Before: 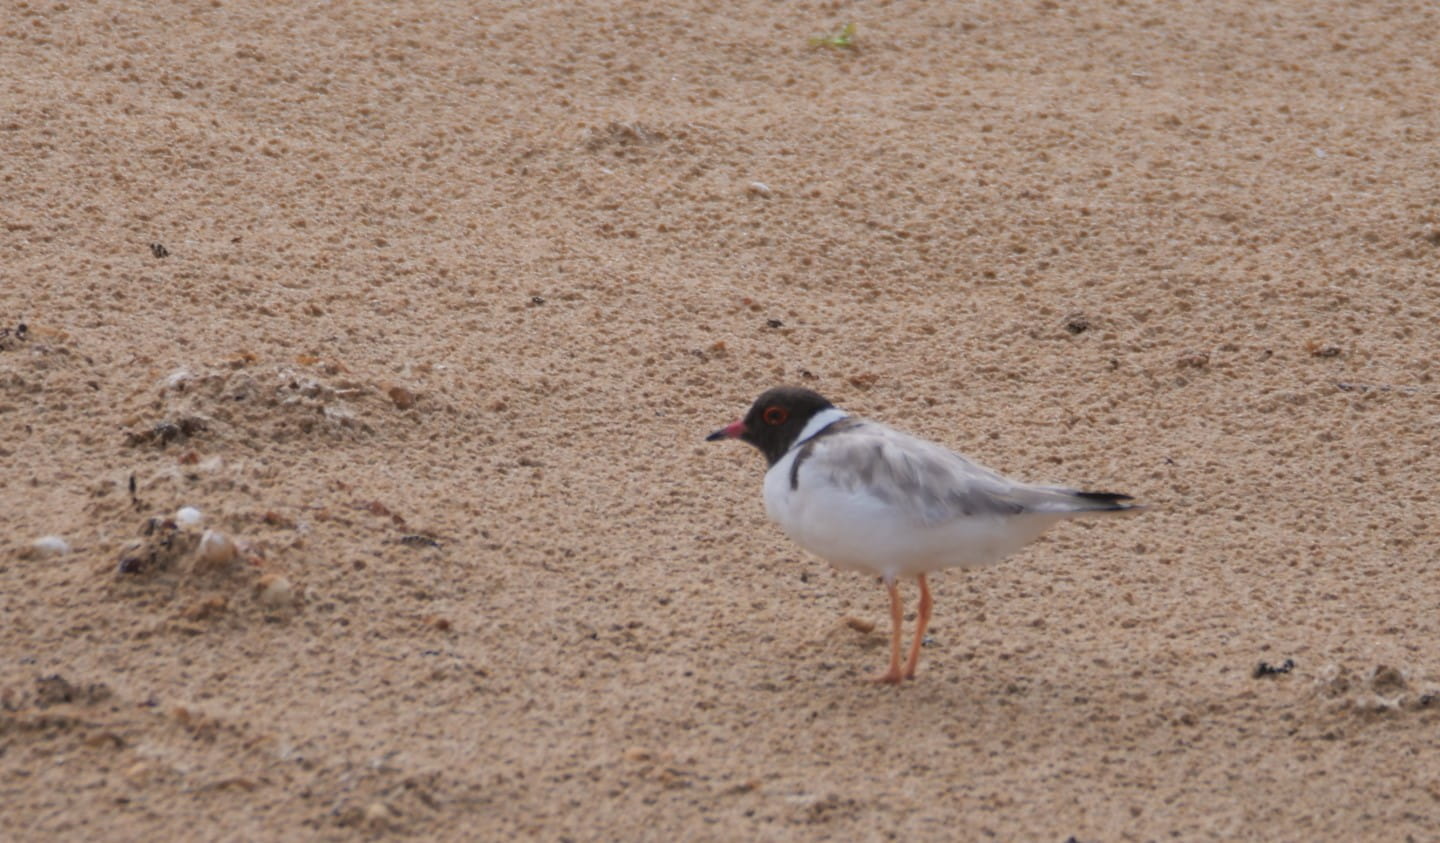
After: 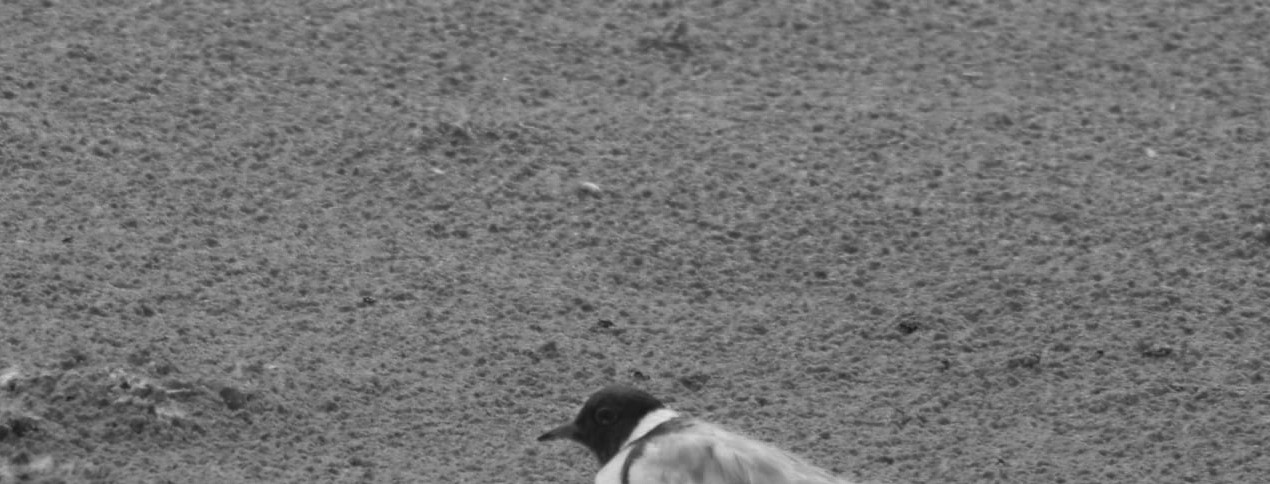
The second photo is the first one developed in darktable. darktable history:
tone equalizer: on, module defaults
crop and rotate: left 11.771%, bottom 42.531%
color zones: curves: ch0 [(0.287, 0.048) (0.493, 0.484) (0.737, 0.816)]; ch1 [(0, 0) (0.143, 0) (0.286, 0) (0.429, 0) (0.571, 0) (0.714, 0) (0.857, 0)]
